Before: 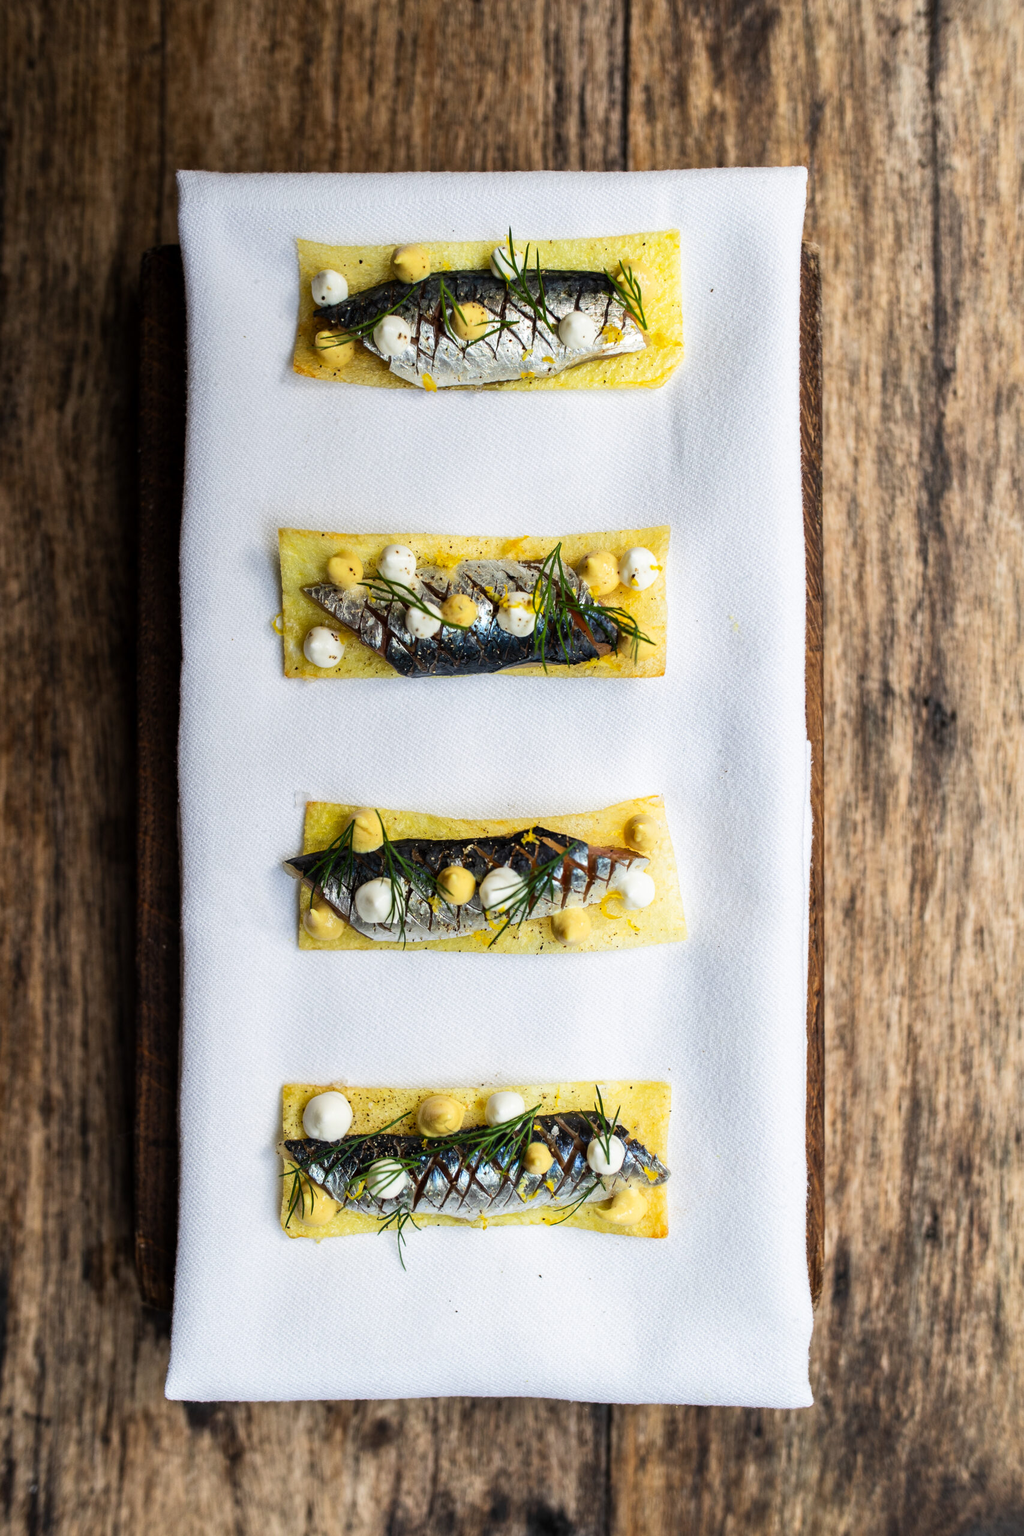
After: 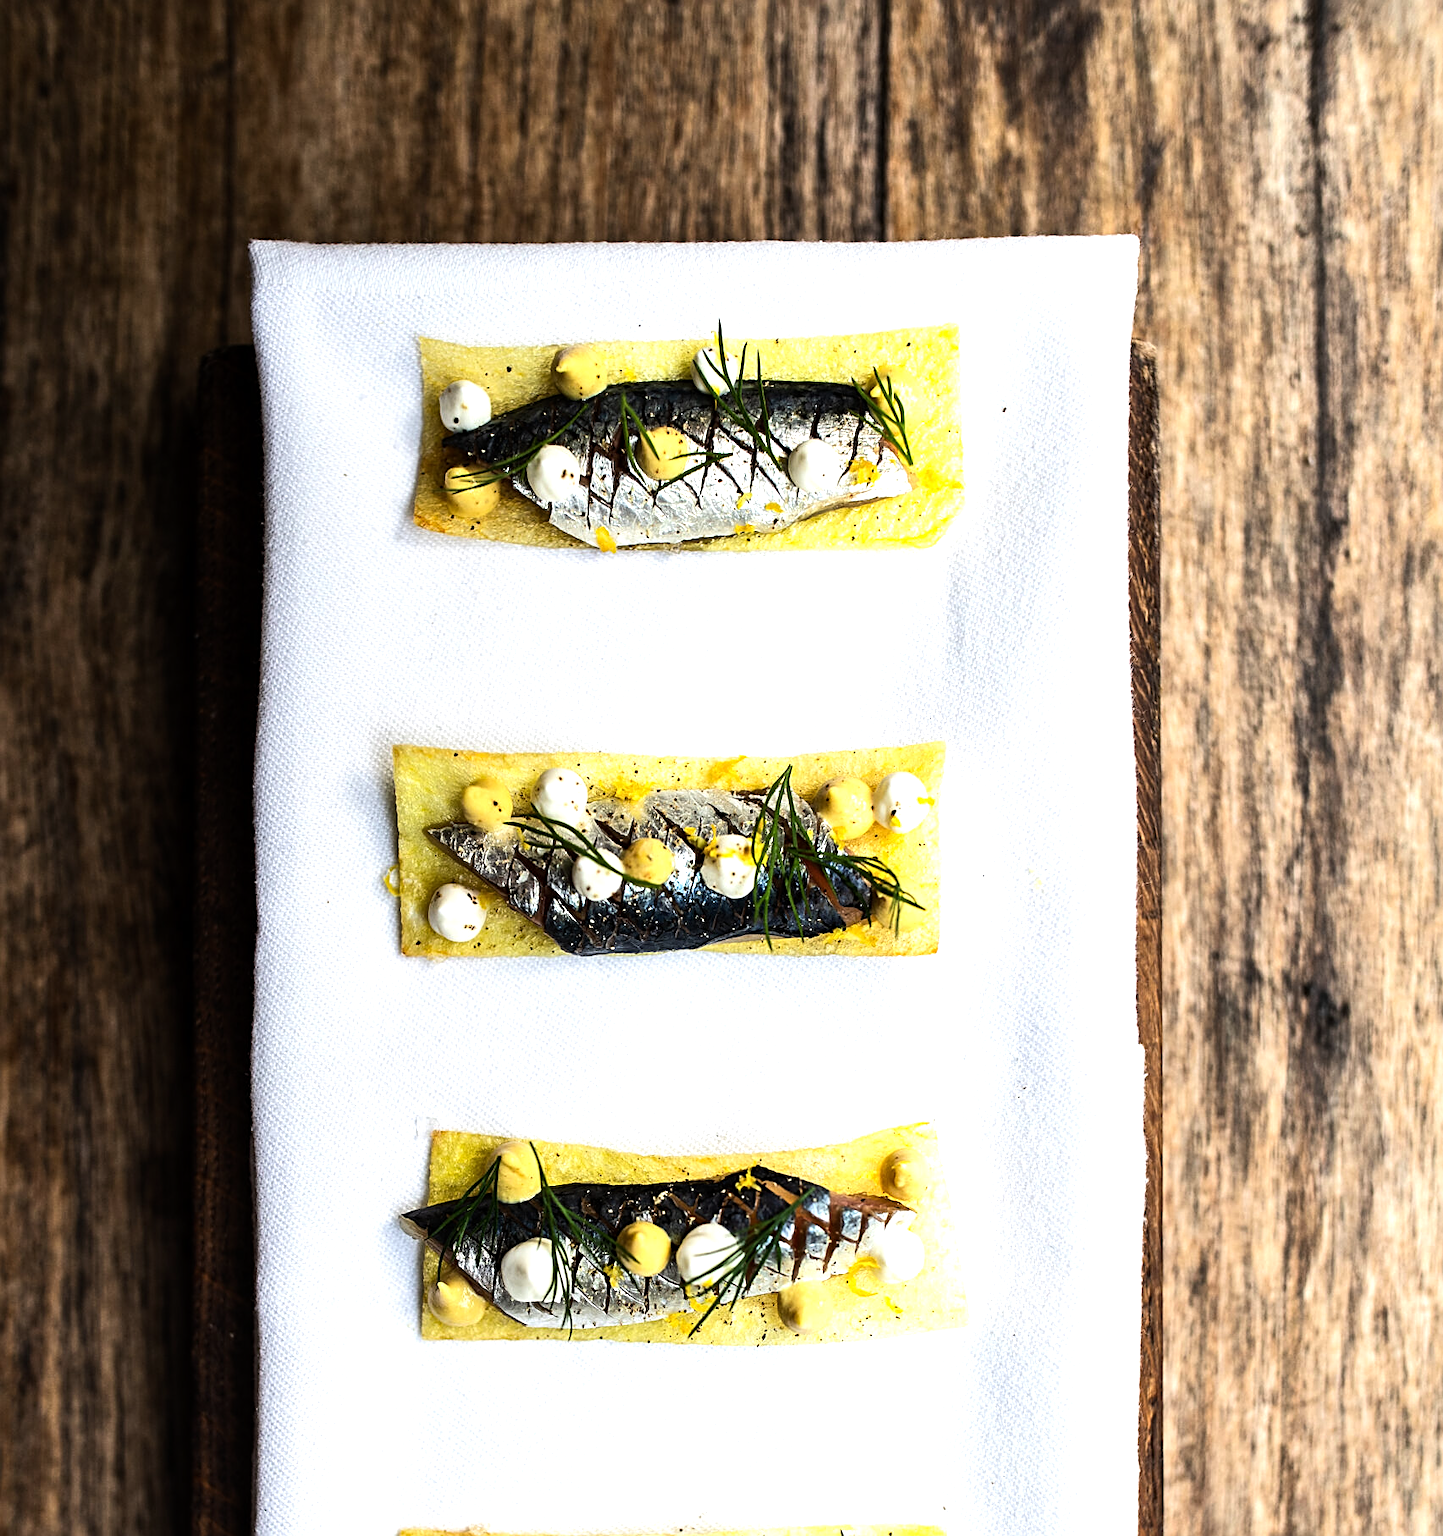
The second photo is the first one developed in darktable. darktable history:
crop: right 0%, bottom 29.099%
tone equalizer: -8 EV -0.729 EV, -7 EV -0.731 EV, -6 EV -0.607 EV, -5 EV -0.362 EV, -3 EV 0.387 EV, -2 EV 0.6 EV, -1 EV 0.685 EV, +0 EV 0.763 EV, edges refinement/feathering 500, mask exposure compensation -1.57 EV, preserve details no
sharpen: on, module defaults
